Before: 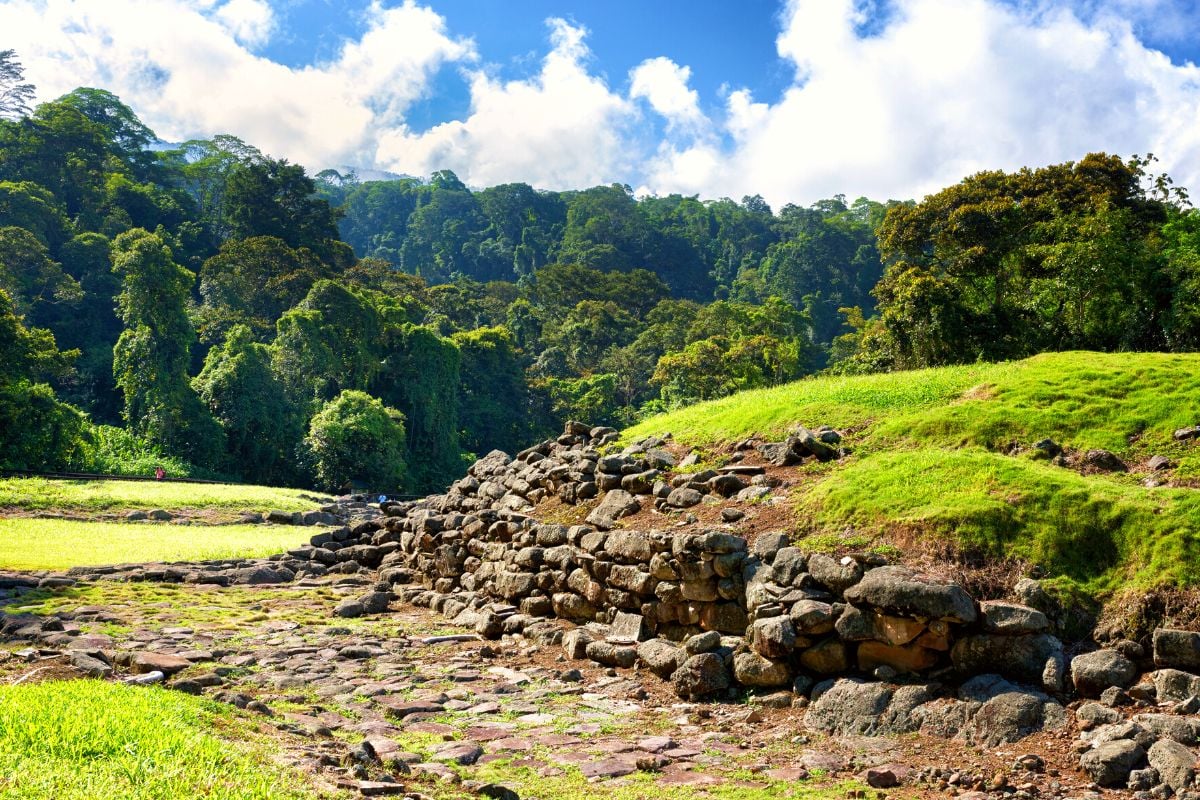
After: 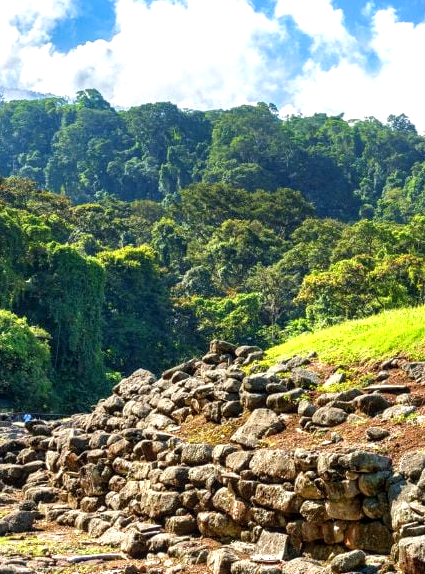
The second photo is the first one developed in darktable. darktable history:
crop and rotate: left 29.614%, top 10.178%, right 34.911%, bottom 18.046%
exposure: exposure 0.433 EV, compensate exposure bias true, compensate highlight preservation false
local contrast: on, module defaults
